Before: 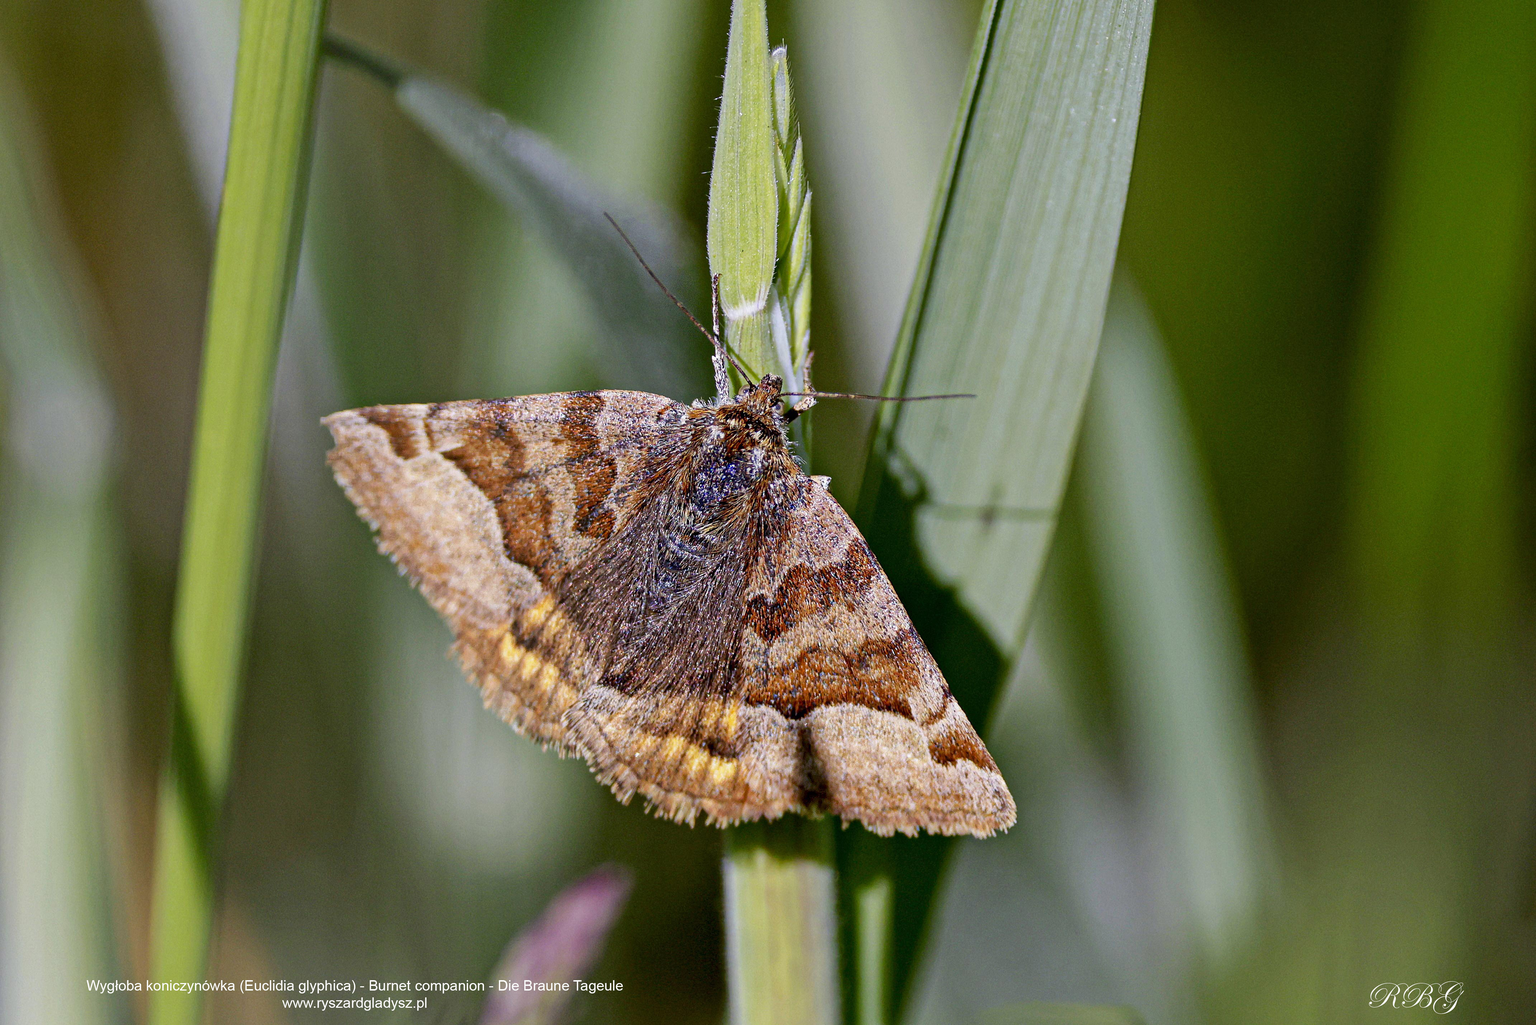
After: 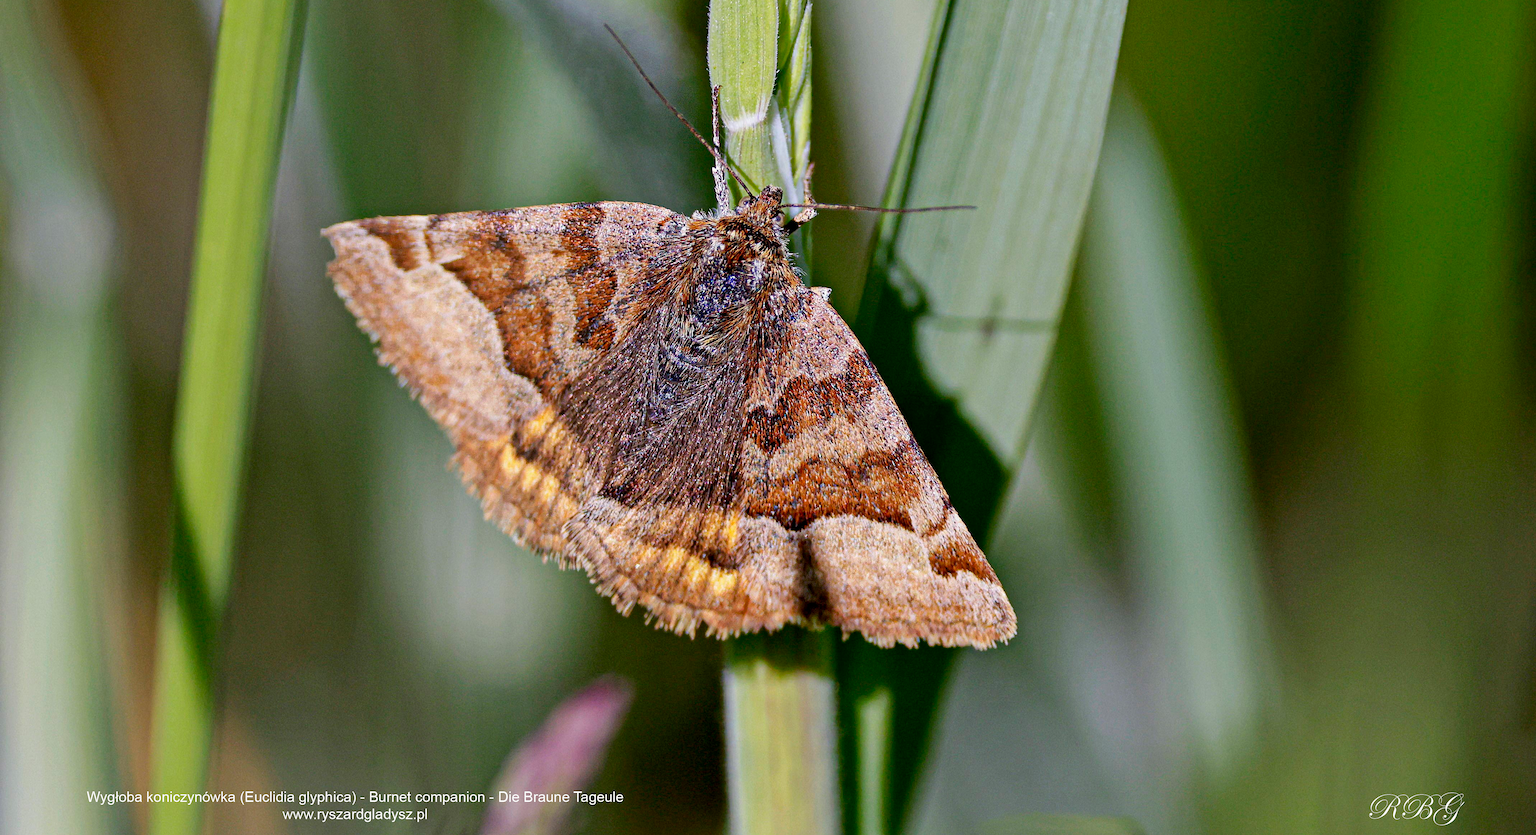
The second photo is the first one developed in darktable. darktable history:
crop and rotate: top 18.444%
